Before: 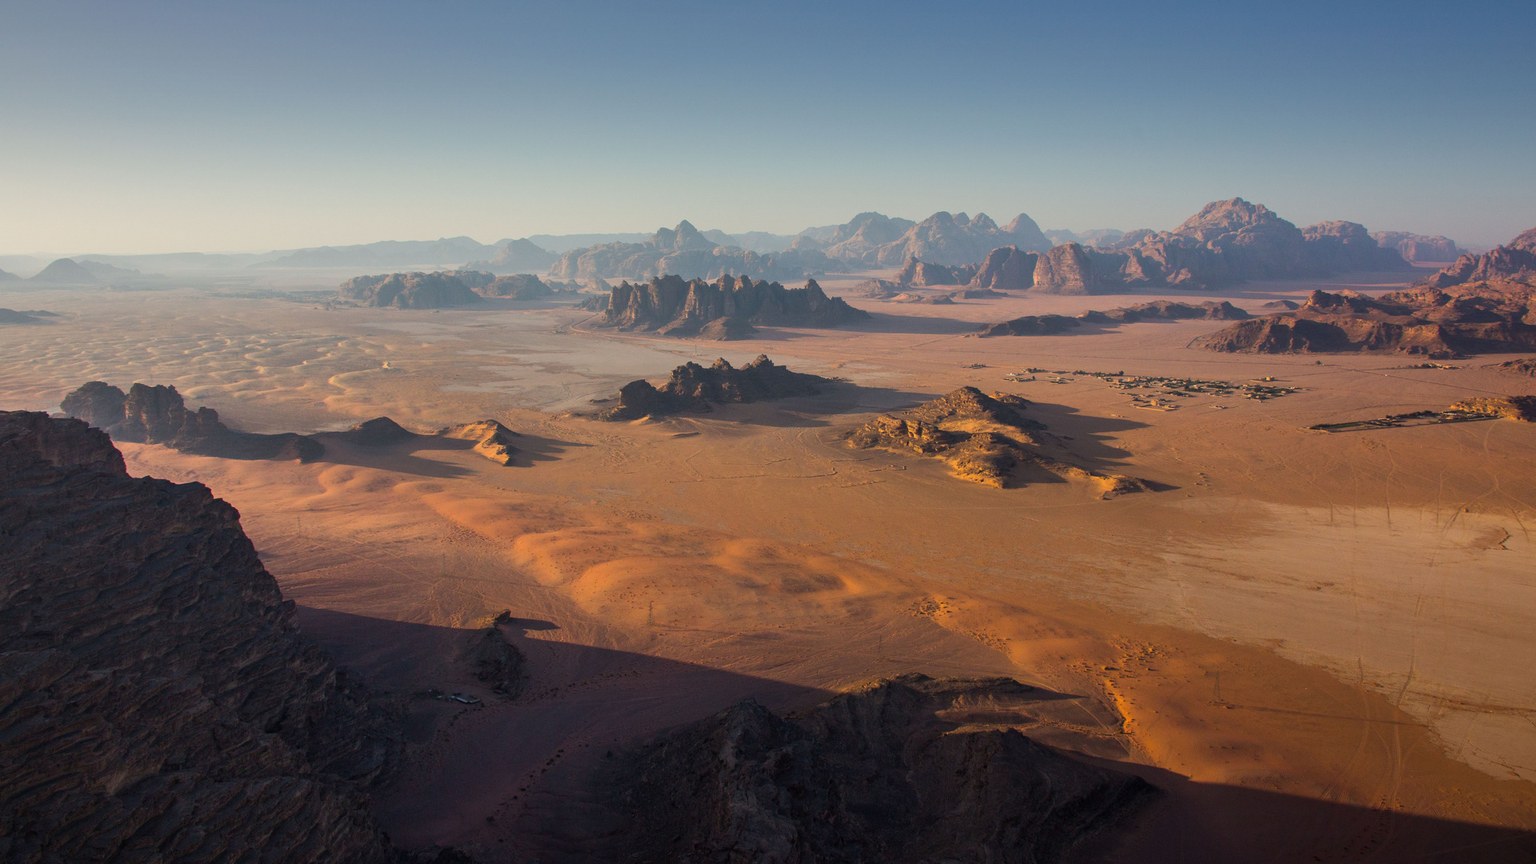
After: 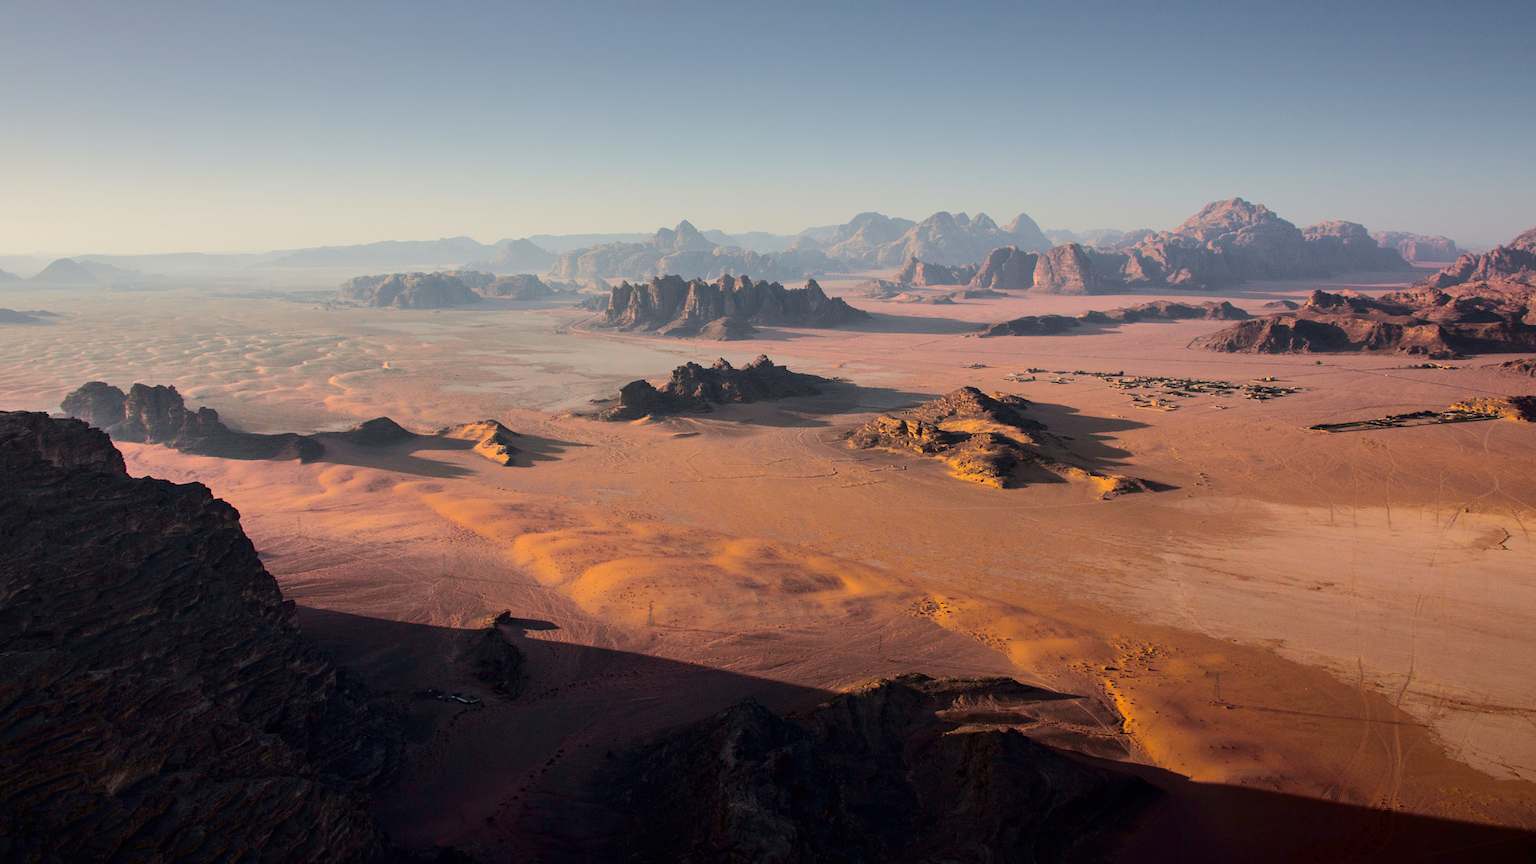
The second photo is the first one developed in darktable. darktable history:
tone curve: curves: ch0 [(0.003, 0) (0.066, 0.017) (0.163, 0.09) (0.264, 0.238) (0.395, 0.421) (0.517, 0.575) (0.633, 0.687) (0.791, 0.814) (1, 1)]; ch1 [(0, 0) (0.149, 0.17) (0.327, 0.339) (0.39, 0.403) (0.456, 0.463) (0.501, 0.502) (0.512, 0.507) (0.53, 0.533) (0.575, 0.592) (0.671, 0.655) (0.729, 0.679) (1, 1)]; ch2 [(0, 0) (0.337, 0.382) (0.464, 0.47) (0.501, 0.502) (0.527, 0.532) (0.563, 0.555) (0.615, 0.61) (0.663, 0.68) (1, 1)], color space Lab, independent channels, preserve colors none
